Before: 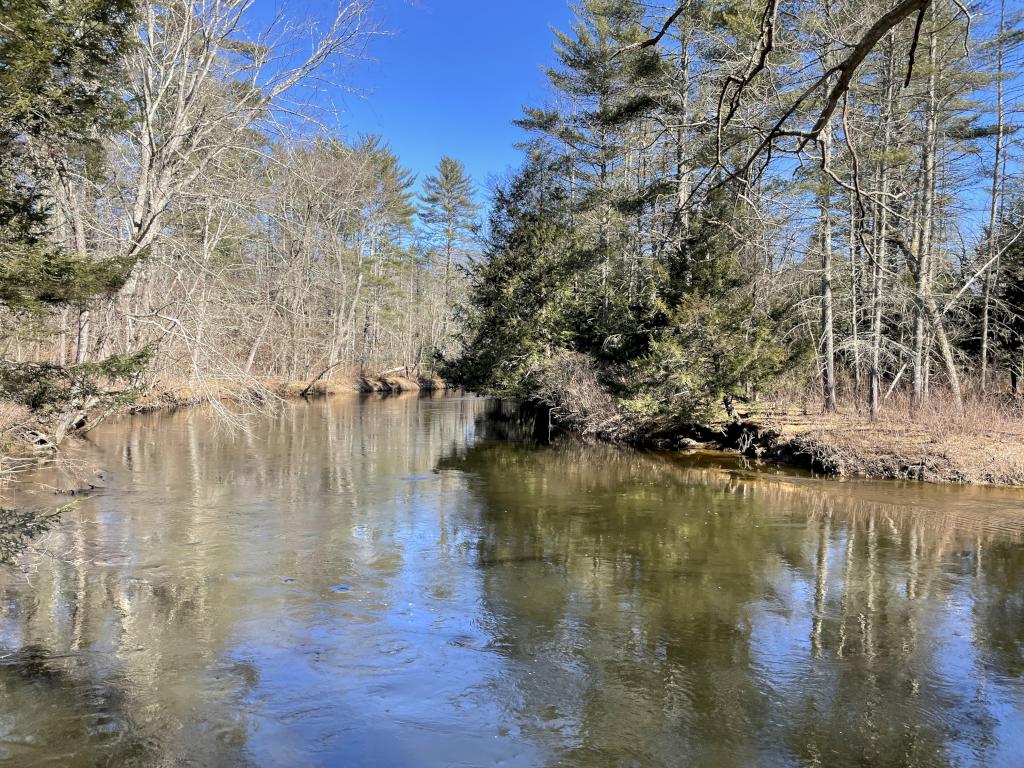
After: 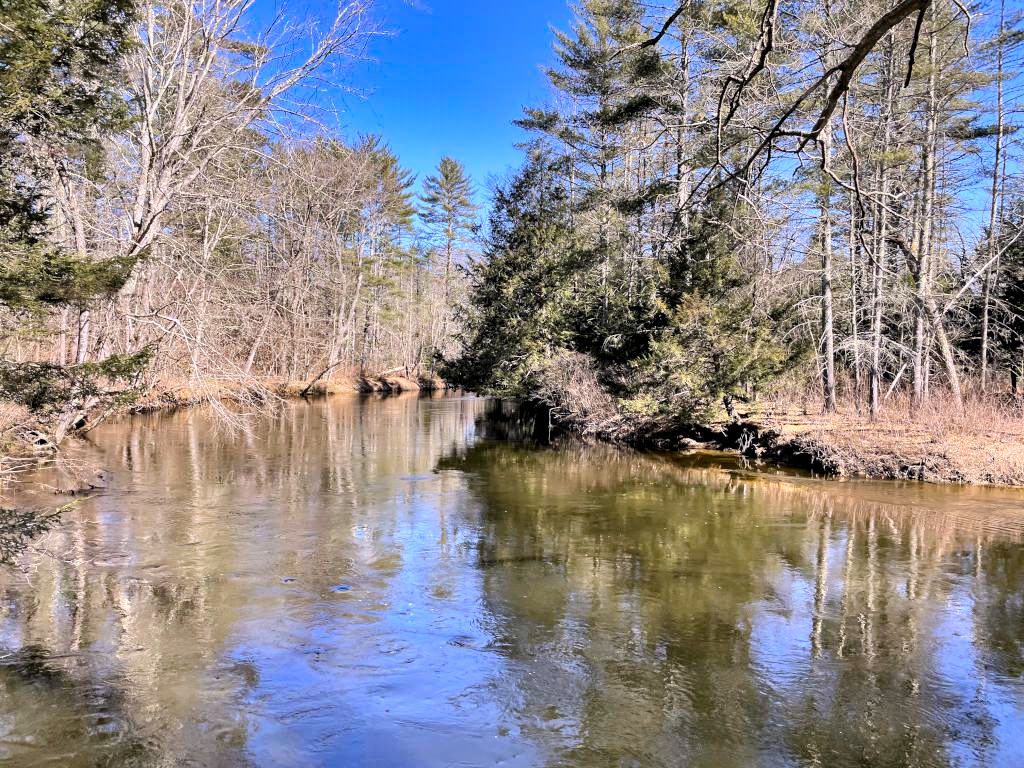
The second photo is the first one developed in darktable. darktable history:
haze removal: compatibility mode true, adaptive false
white balance: red 1.05, blue 1.072
shadows and highlights: white point adjustment 0.1, highlights -70, soften with gaussian
tone curve: curves: ch0 [(0, 0) (0.004, 0.001) (0.133, 0.112) (0.325, 0.362) (0.832, 0.893) (1, 1)], color space Lab, linked channels, preserve colors none
